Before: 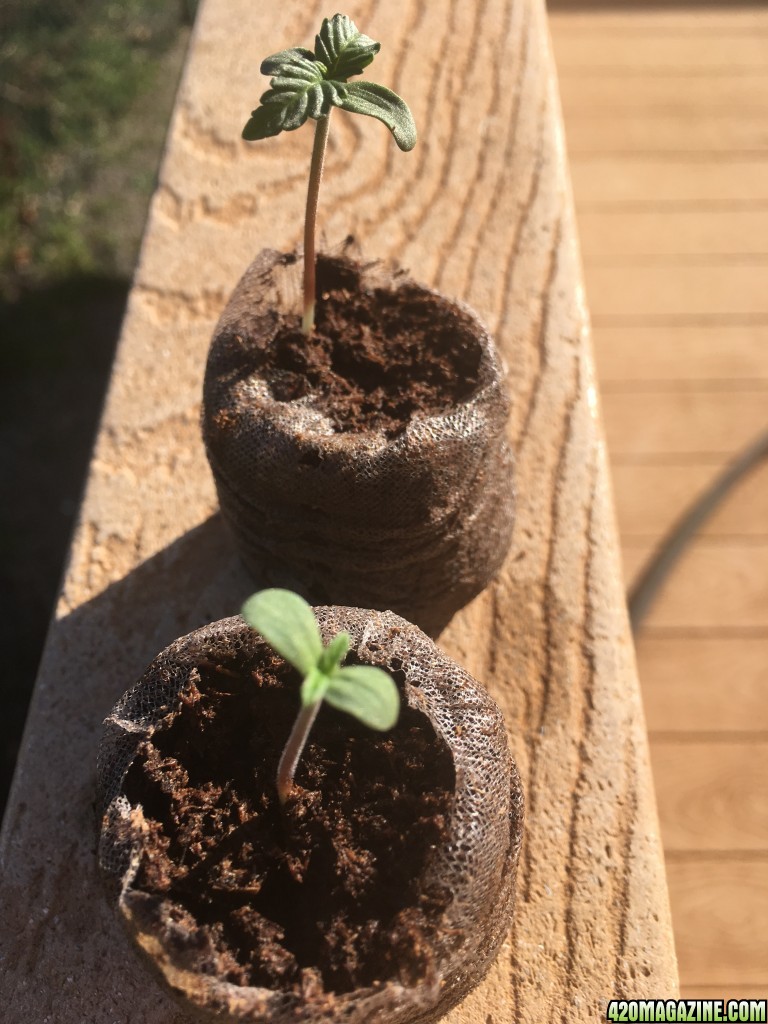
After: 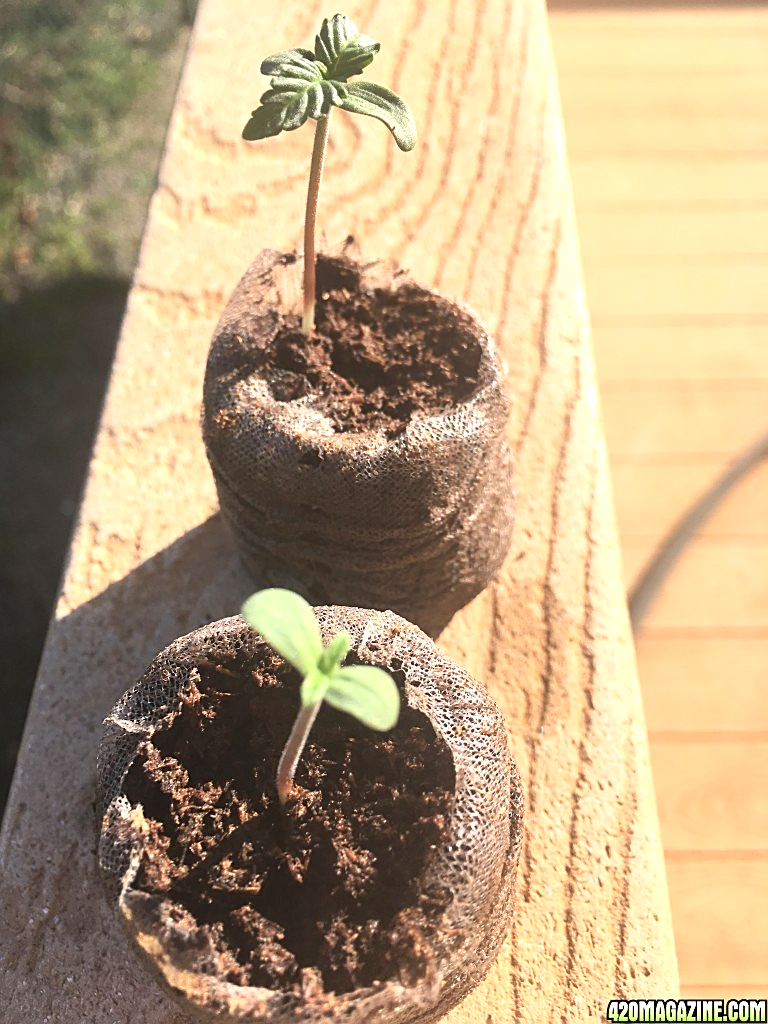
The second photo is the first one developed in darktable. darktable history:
exposure: black level correction 0, exposure 0.7 EV, compensate exposure bias true, compensate highlight preservation false
sharpen: on, module defaults
contrast brightness saturation: contrast 0.14, brightness 0.21
